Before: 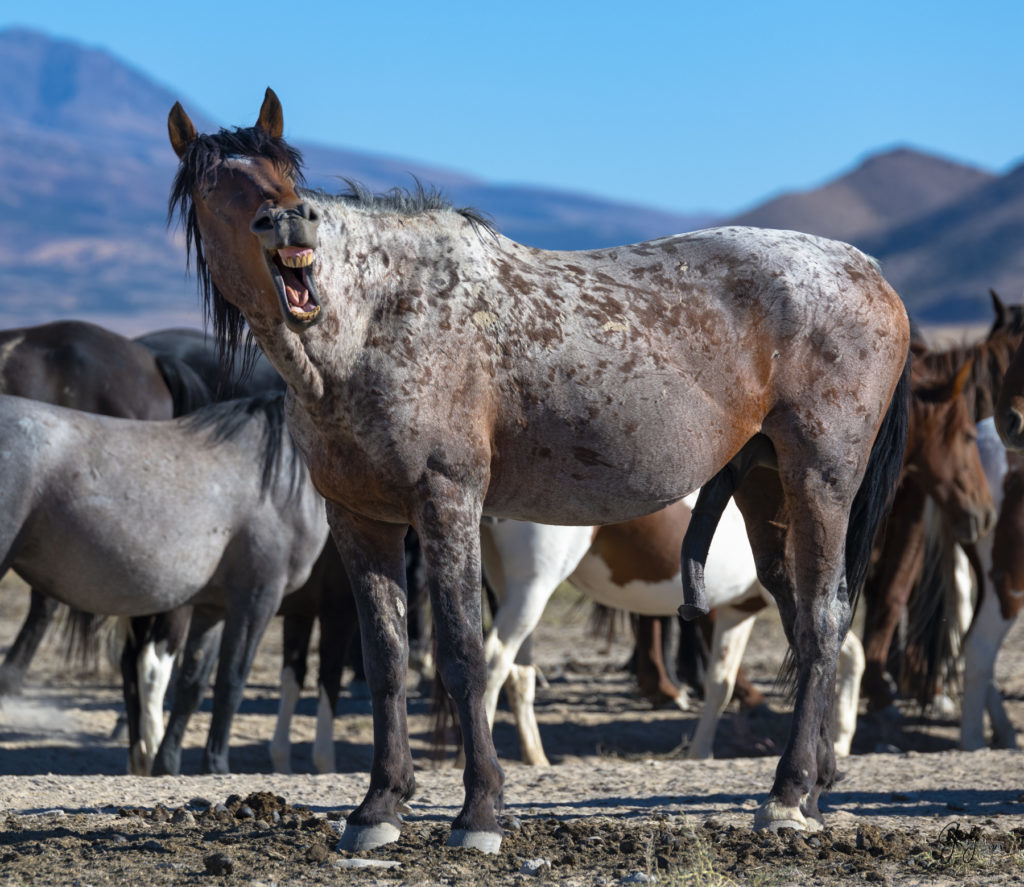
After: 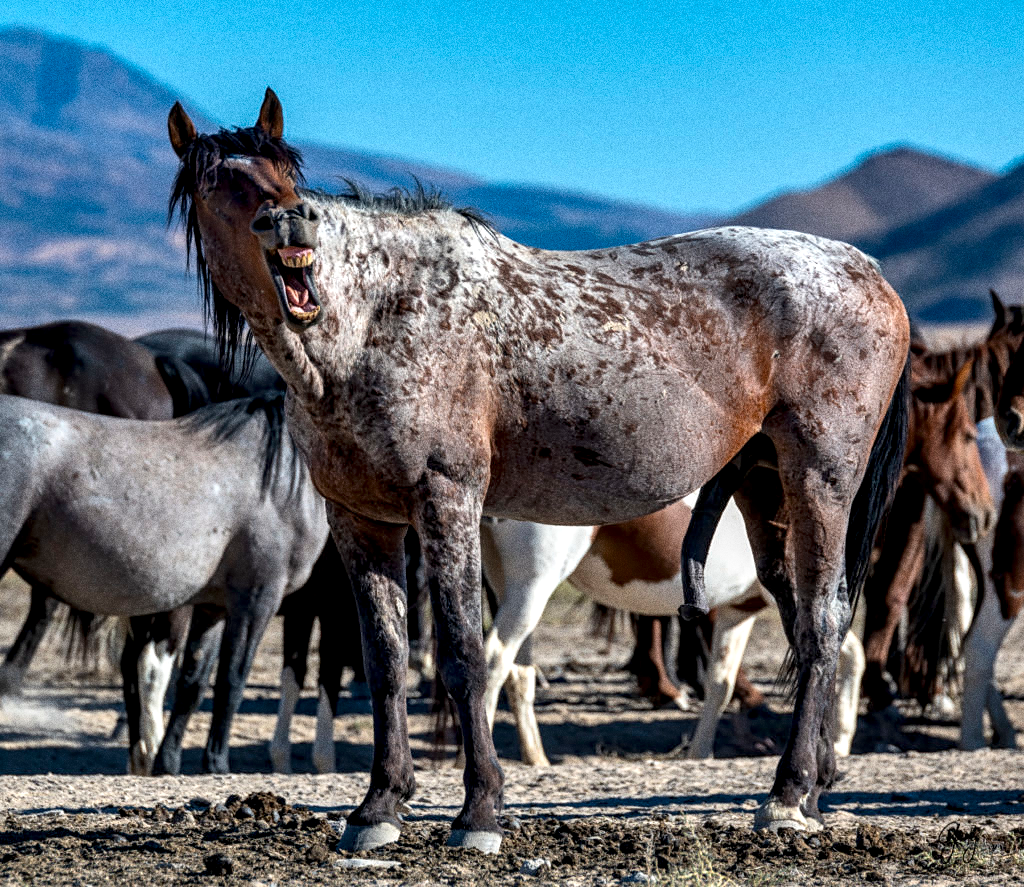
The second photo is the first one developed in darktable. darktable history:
grain: coarseness 0.09 ISO, strength 40%
local contrast: highlights 60%, shadows 60%, detail 160%
shadows and highlights: shadows 52.34, highlights -28.23, soften with gaussian
sharpen: amount 0.2
